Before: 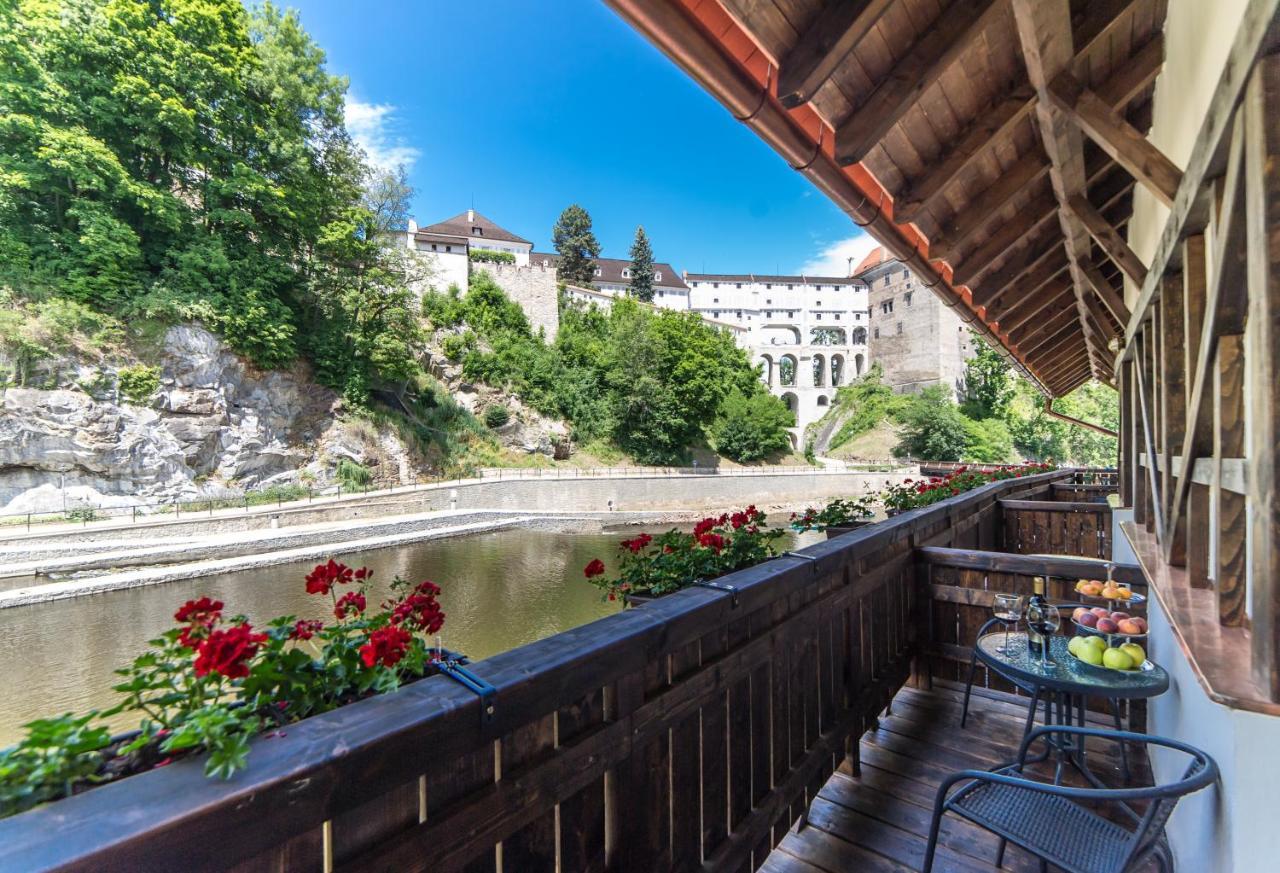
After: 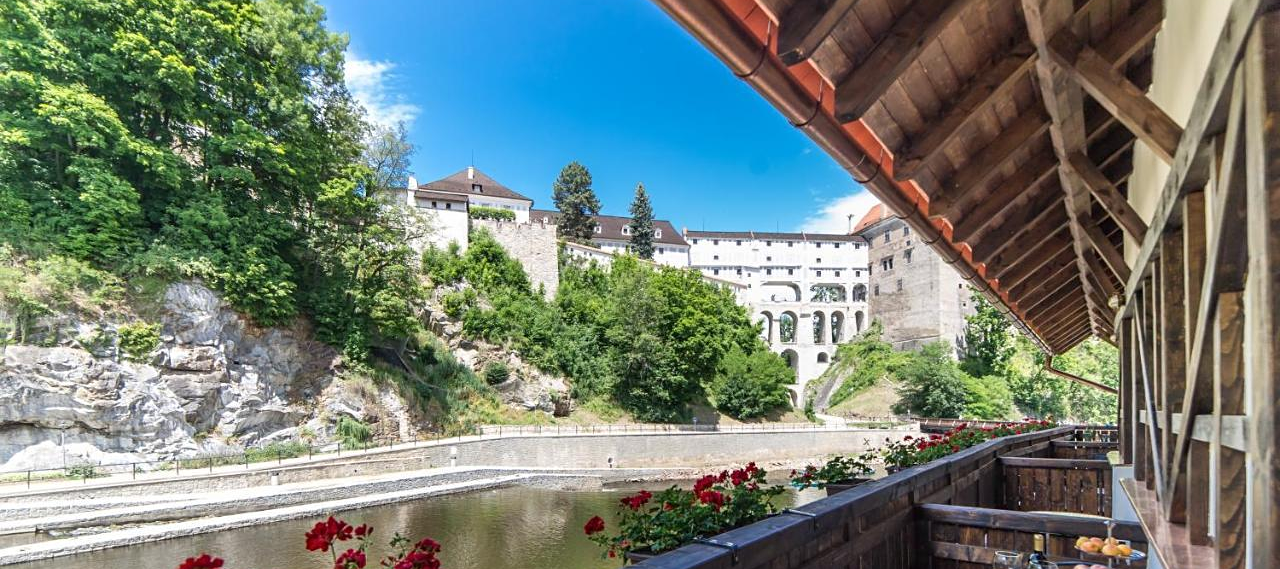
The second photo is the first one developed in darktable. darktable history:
sharpen: amount 0.206
crop and rotate: top 4.927%, bottom 29.797%
